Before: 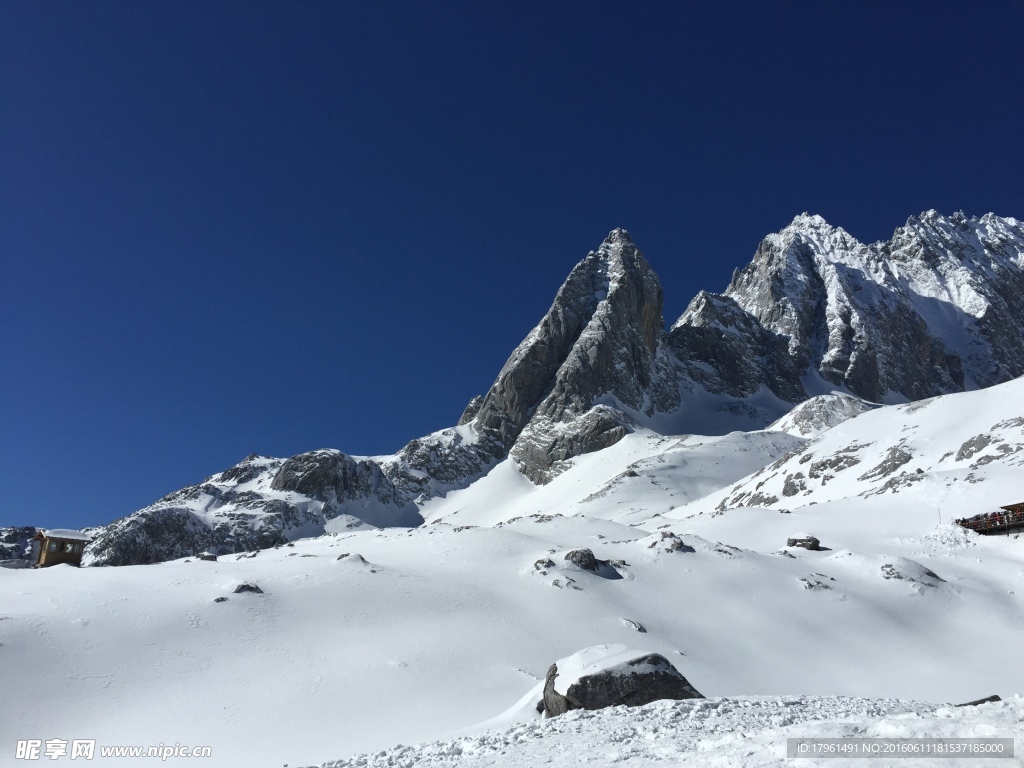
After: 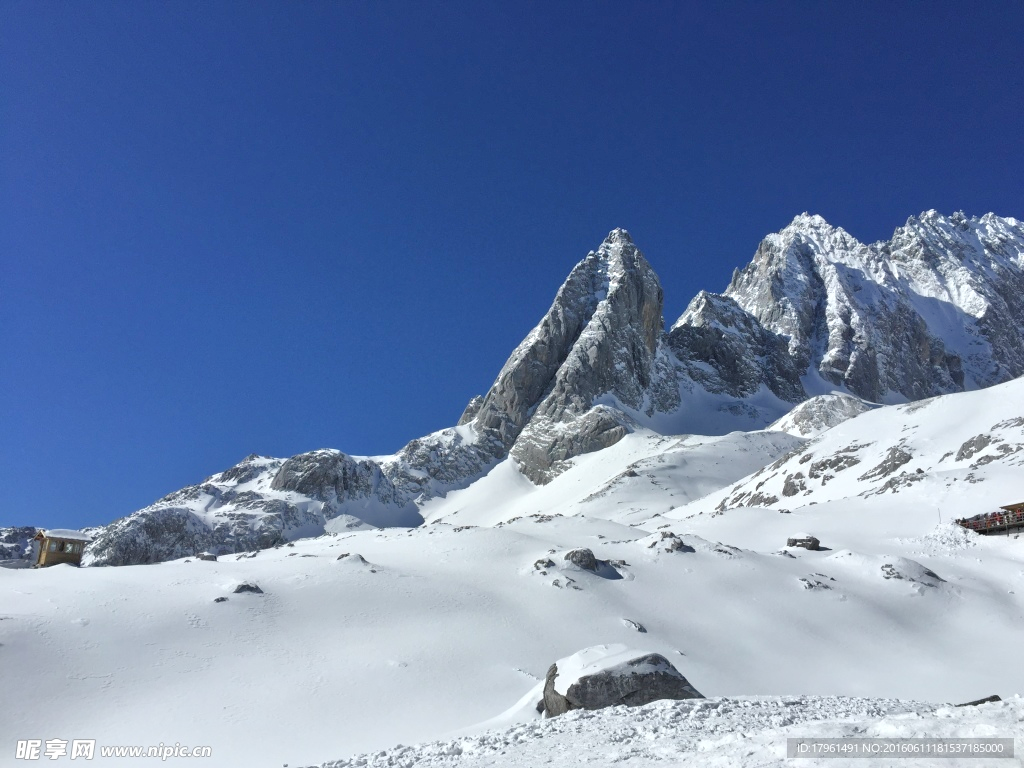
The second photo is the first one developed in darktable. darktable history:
base curve: curves: ch0 [(0, 0) (0.989, 0.992)], preserve colors none
tone equalizer: -7 EV 0.155 EV, -6 EV 0.582 EV, -5 EV 1.11 EV, -4 EV 1.32 EV, -3 EV 1.16 EV, -2 EV 0.6 EV, -1 EV 0.166 EV, mask exposure compensation -0.491 EV
